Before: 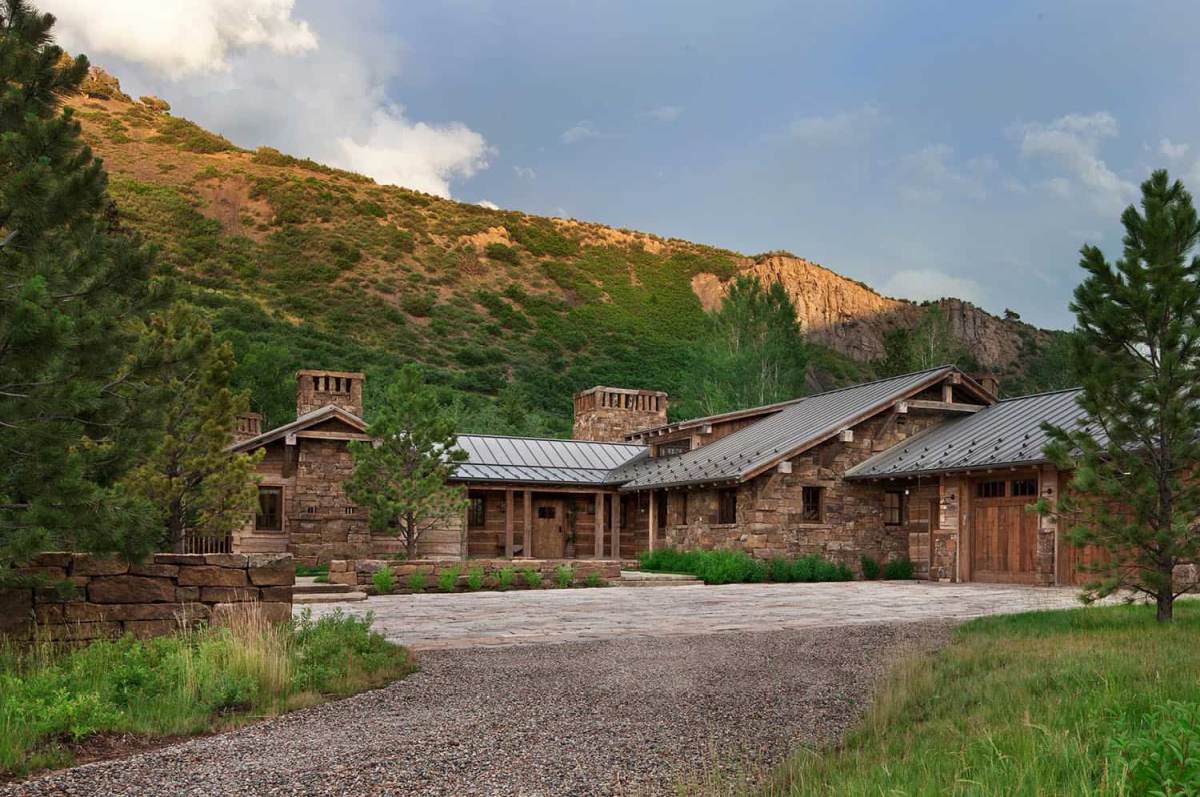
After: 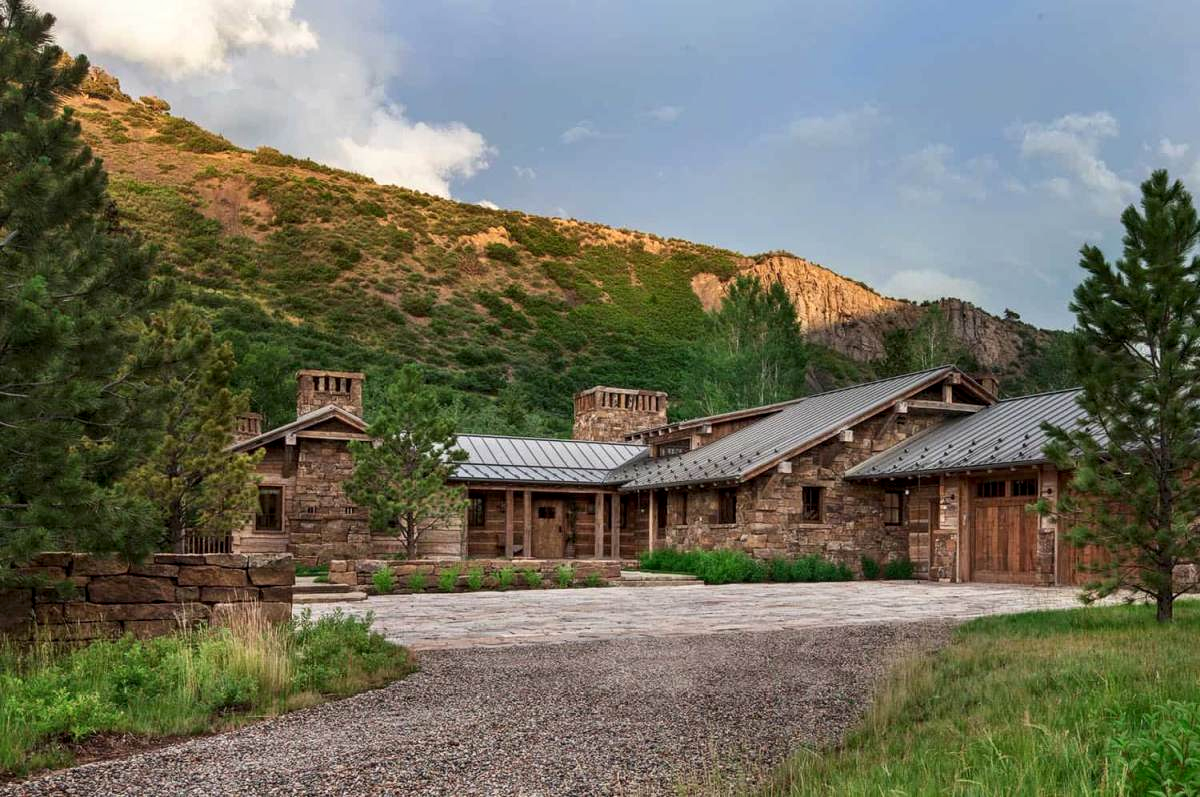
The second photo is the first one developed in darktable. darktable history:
contrast brightness saturation: contrast 0.1, brightness 0.02, saturation 0.02
local contrast: on, module defaults
